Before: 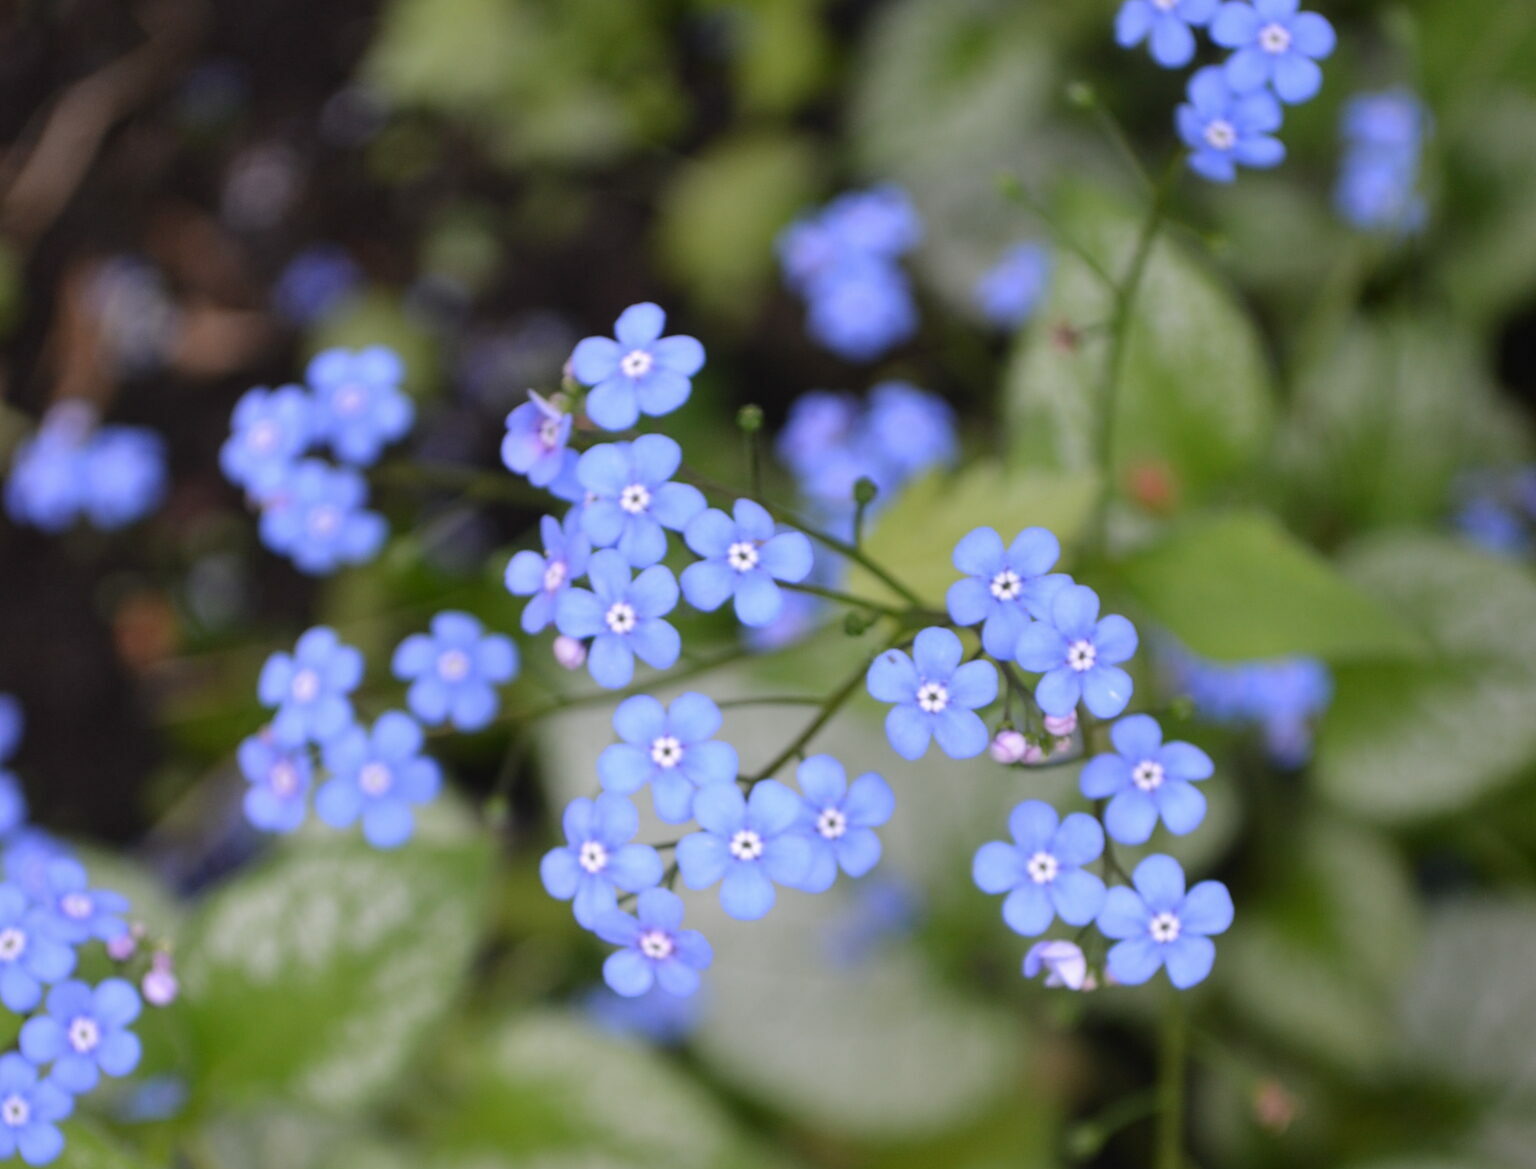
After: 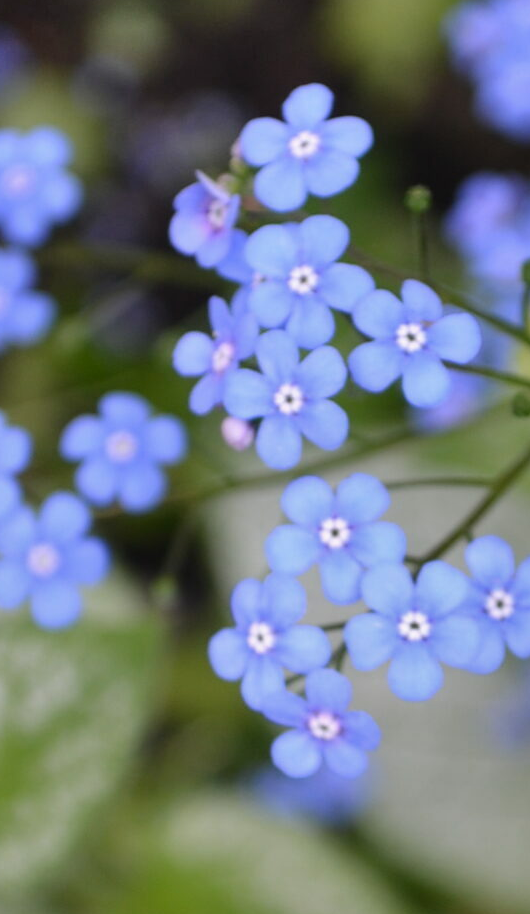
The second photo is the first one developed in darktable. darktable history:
shadows and highlights: shadows 43.45, white point adjustment -1.54, soften with gaussian
crop and rotate: left 21.618%, top 18.757%, right 43.835%, bottom 2.989%
